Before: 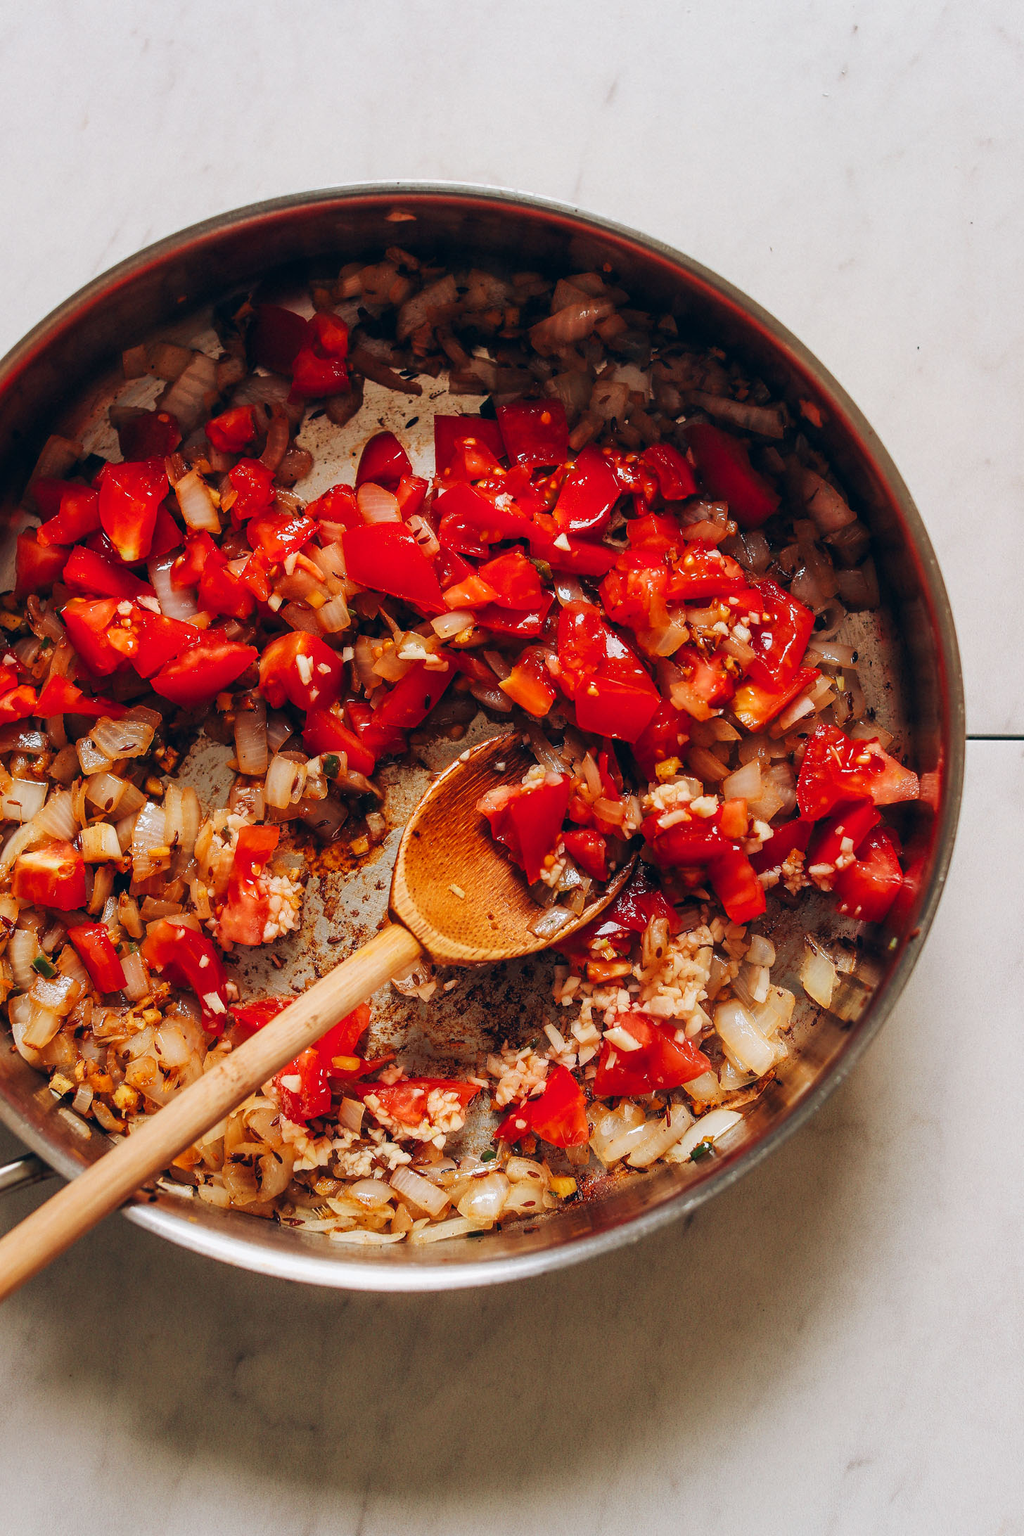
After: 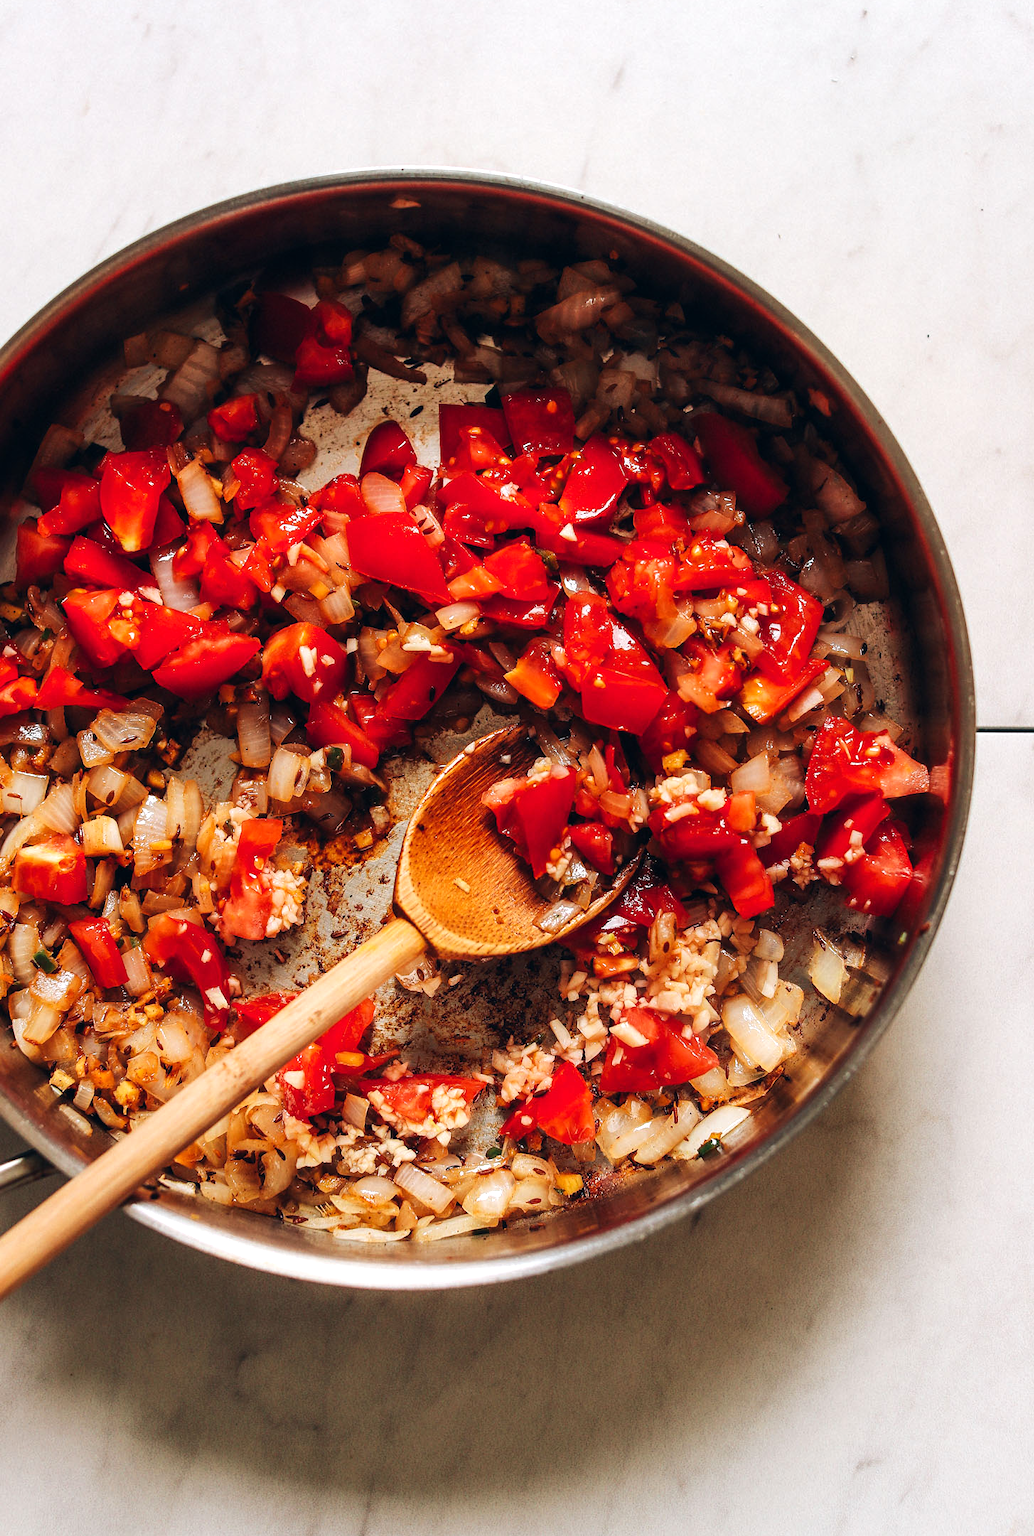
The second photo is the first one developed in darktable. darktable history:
crop: top 1.049%, right 0.001%
tone equalizer: -8 EV -0.417 EV, -7 EV -0.389 EV, -6 EV -0.333 EV, -5 EV -0.222 EV, -3 EV 0.222 EV, -2 EV 0.333 EV, -1 EV 0.389 EV, +0 EV 0.417 EV, edges refinement/feathering 500, mask exposure compensation -1.57 EV, preserve details no
